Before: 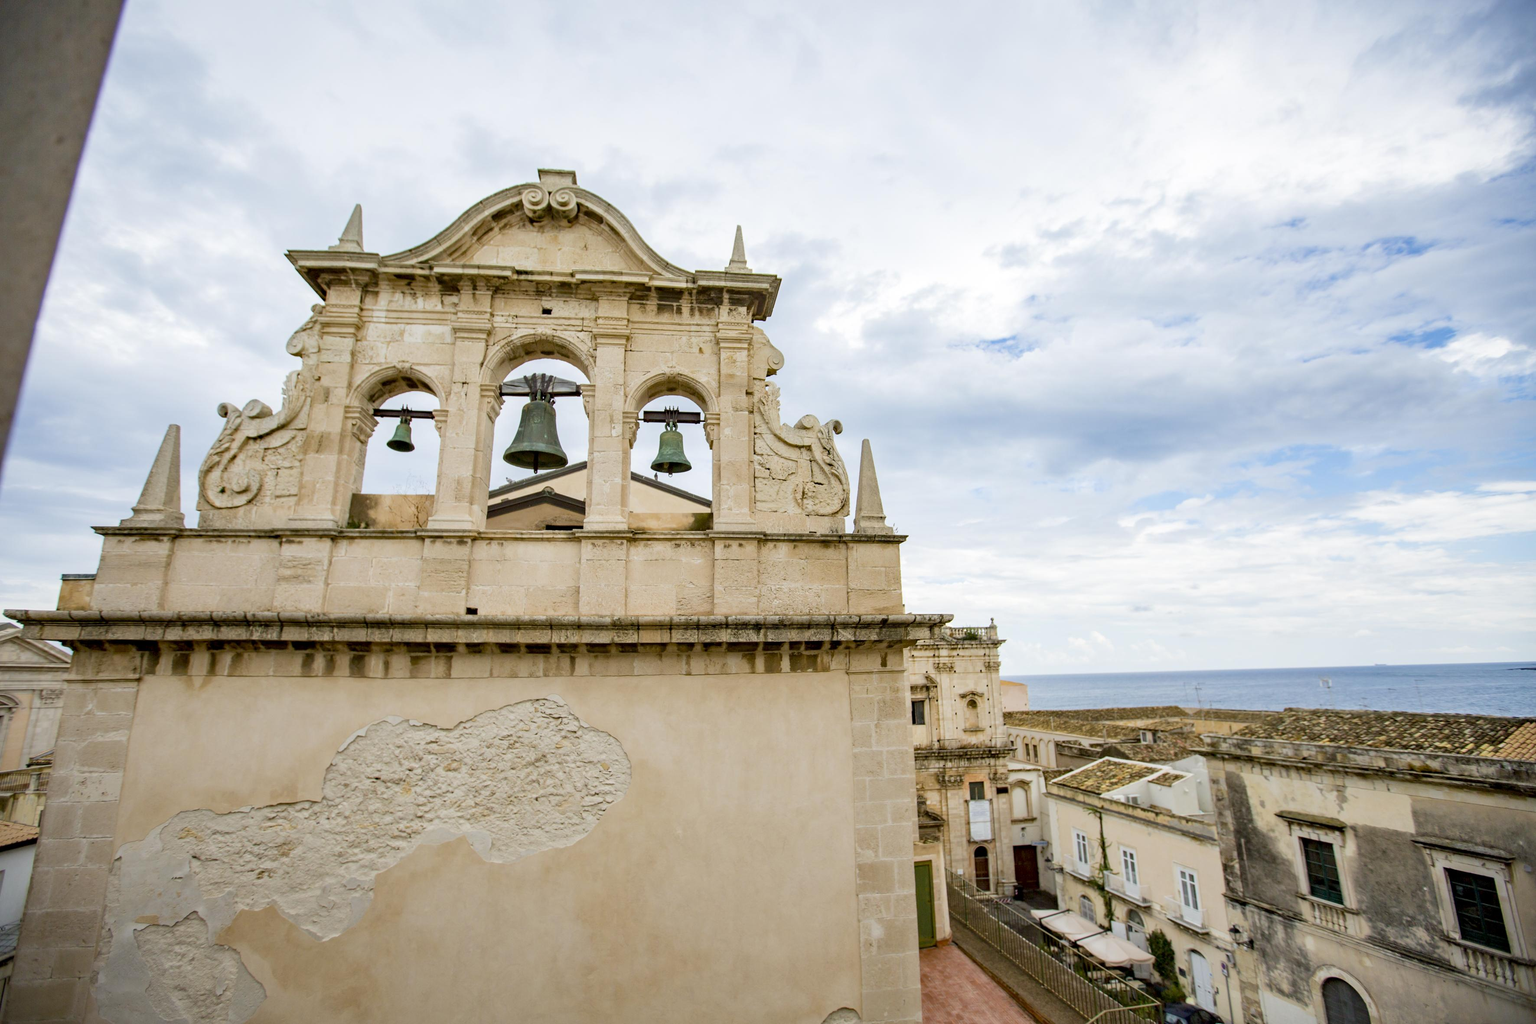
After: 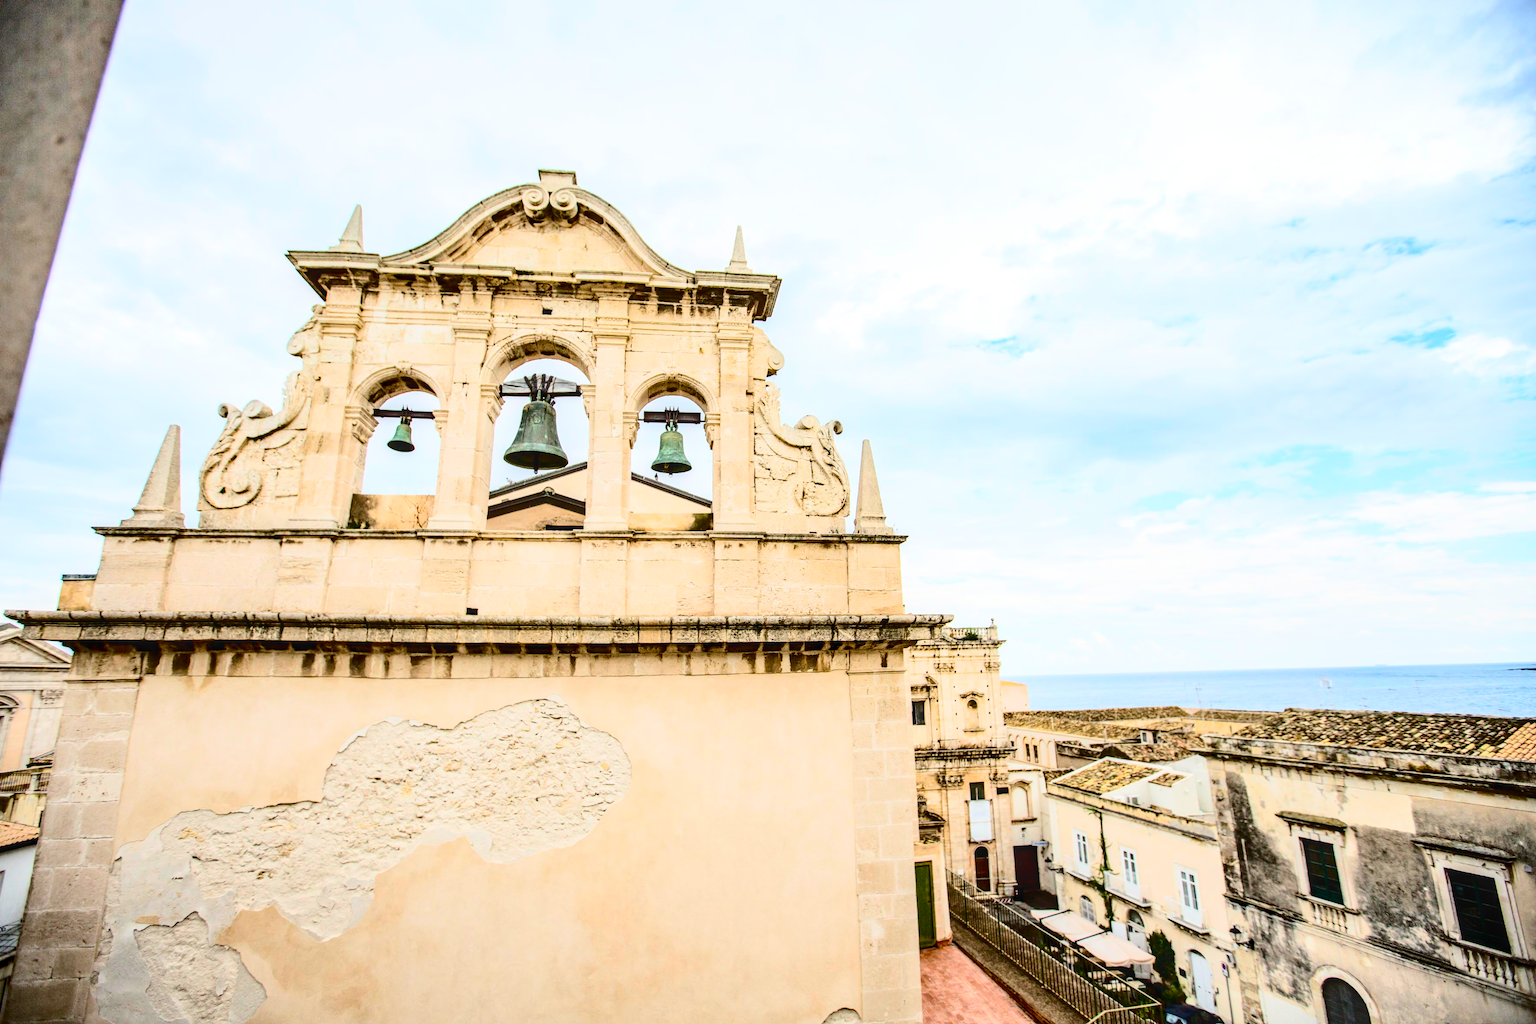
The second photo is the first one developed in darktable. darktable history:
local contrast: on, module defaults
tone curve: curves: ch0 [(0, 0) (0.179, 0.073) (0.265, 0.147) (0.463, 0.553) (0.51, 0.635) (0.716, 0.863) (1, 0.997)], color space Lab, independent channels, preserve colors none
contrast brightness saturation: contrast 0.195, brightness 0.155, saturation 0.221
